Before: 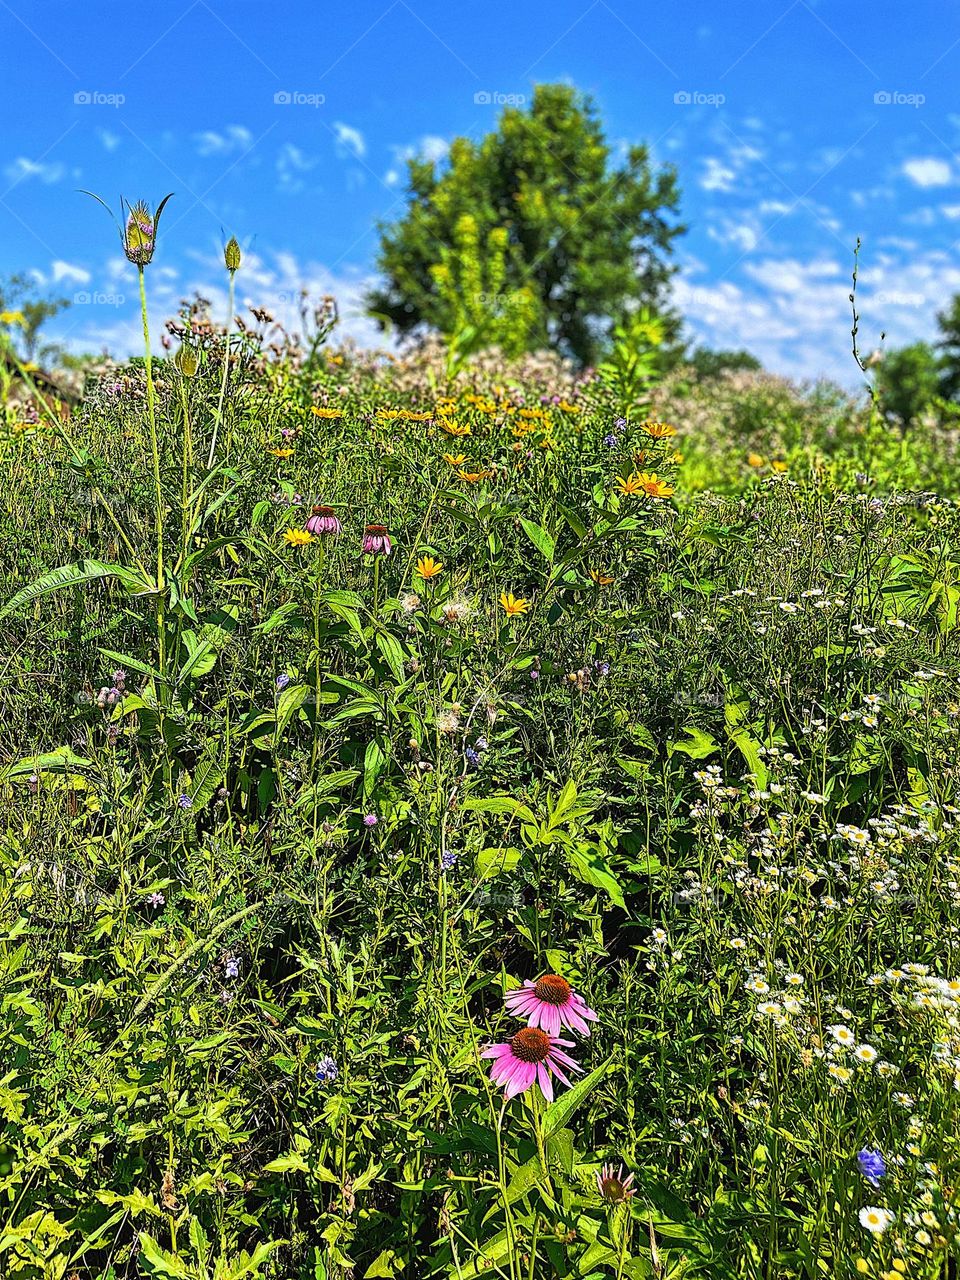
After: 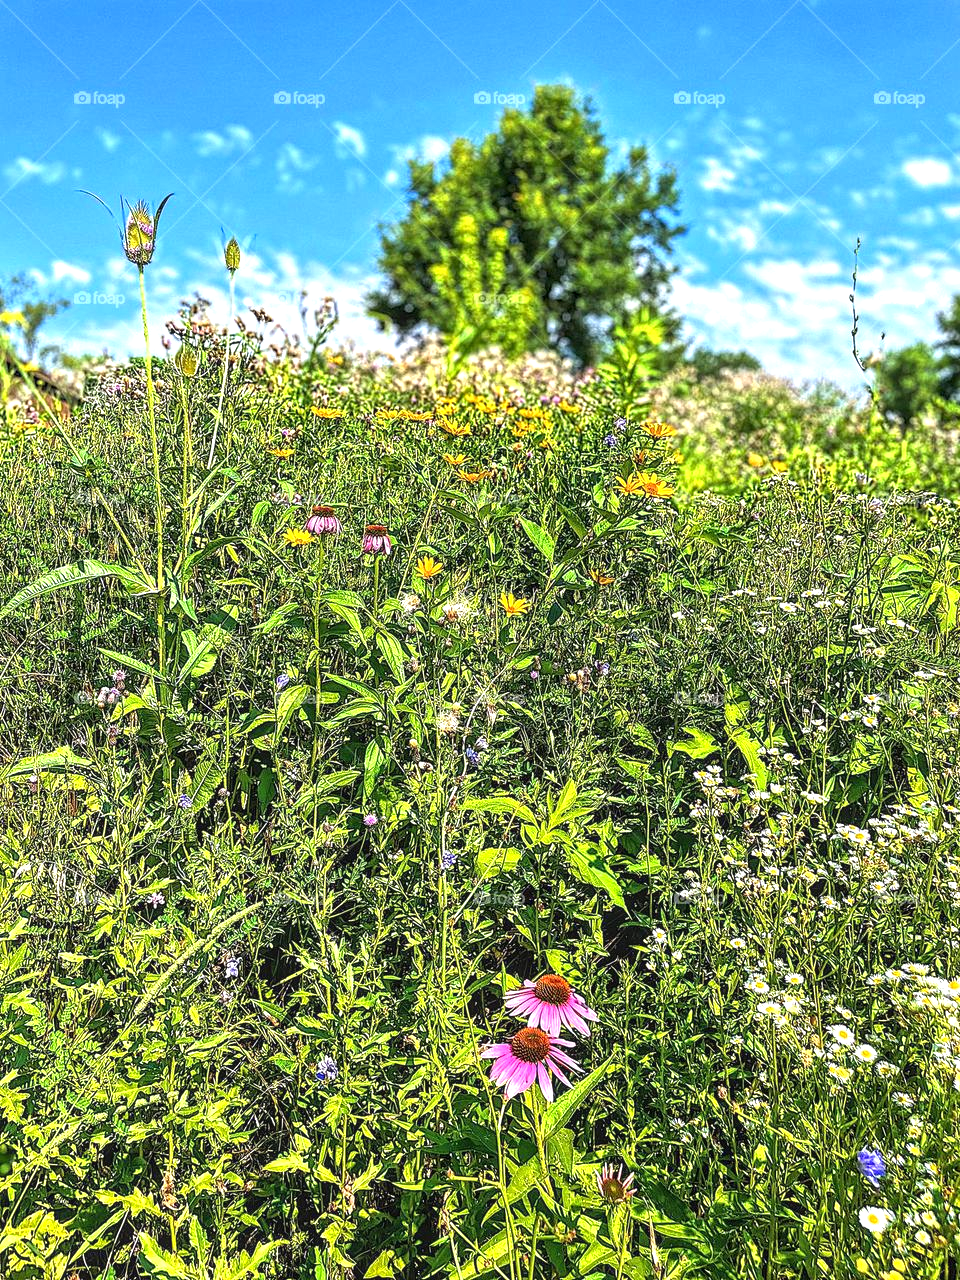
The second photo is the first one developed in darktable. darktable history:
local contrast: on, module defaults
exposure: exposure 0.764 EV, compensate exposure bias true, compensate highlight preservation false
